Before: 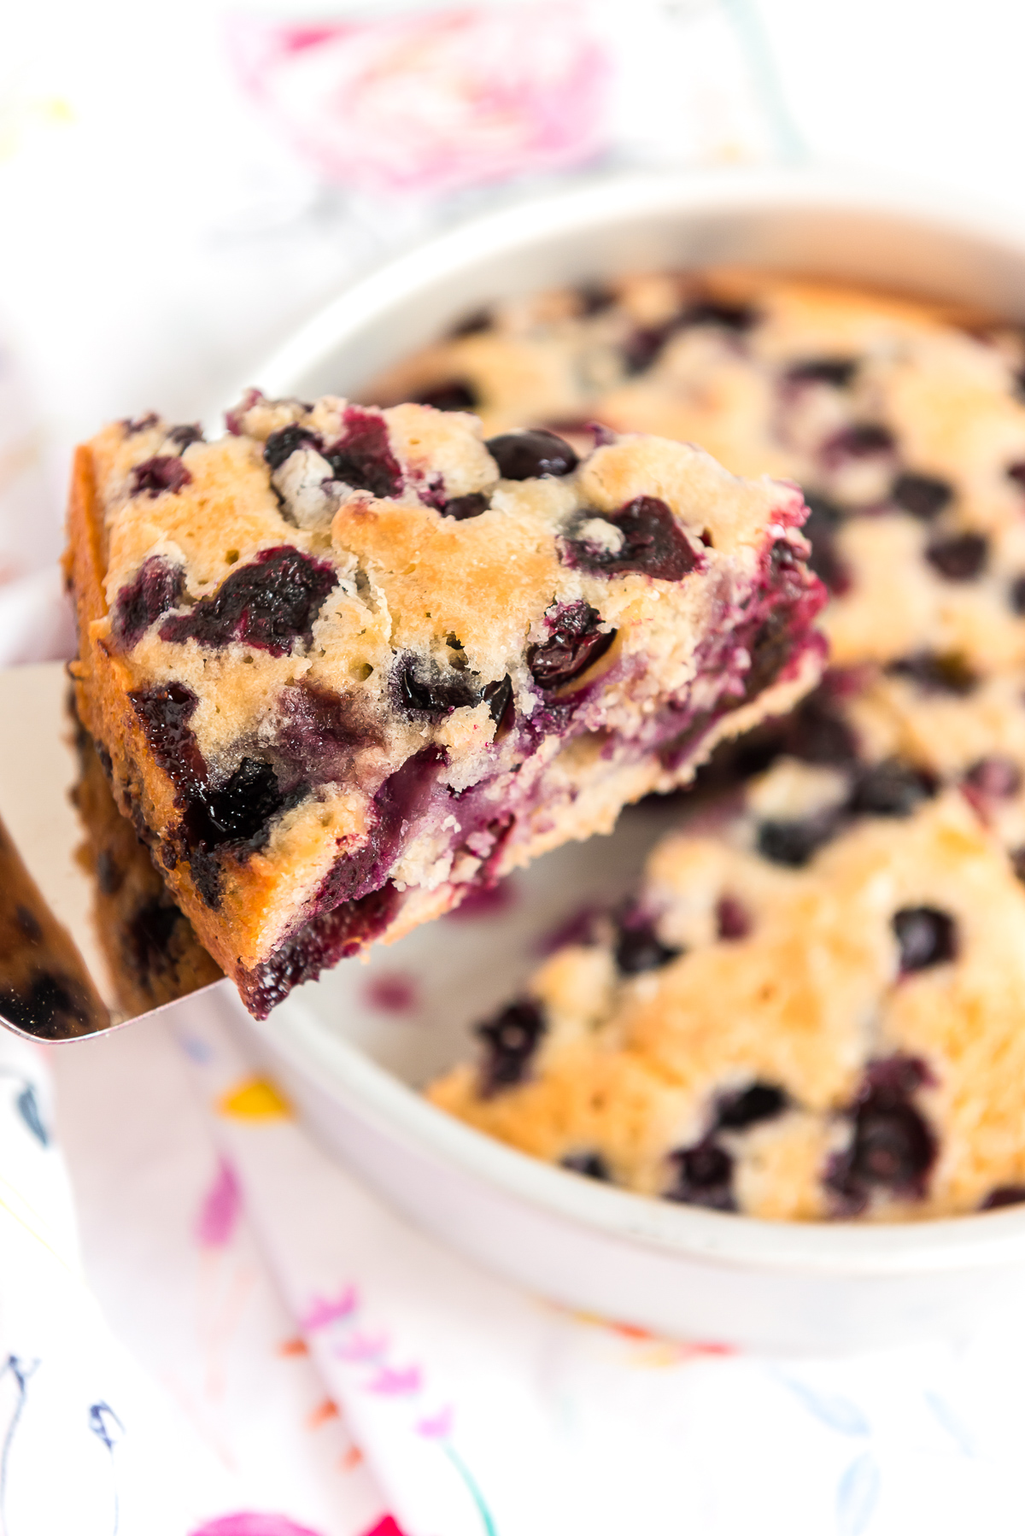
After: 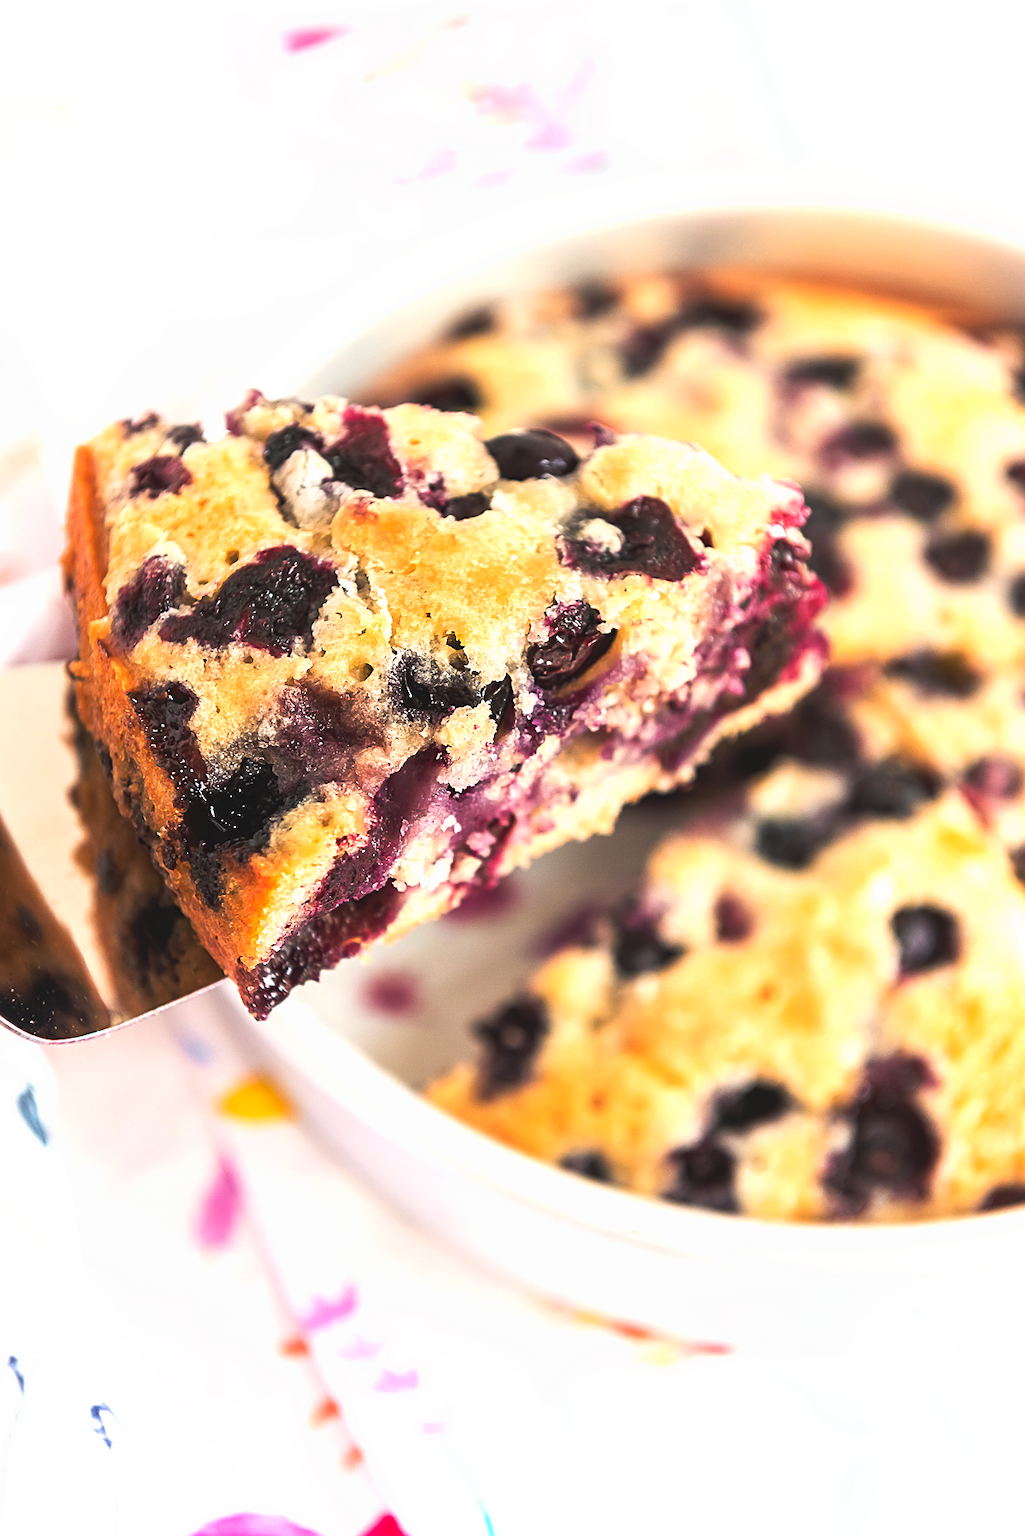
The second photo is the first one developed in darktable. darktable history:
tone curve: curves: ch0 [(0, 0.081) (0.483, 0.453) (0.881, 0.992)], preserve colors none
sharpen: on, module defaults
